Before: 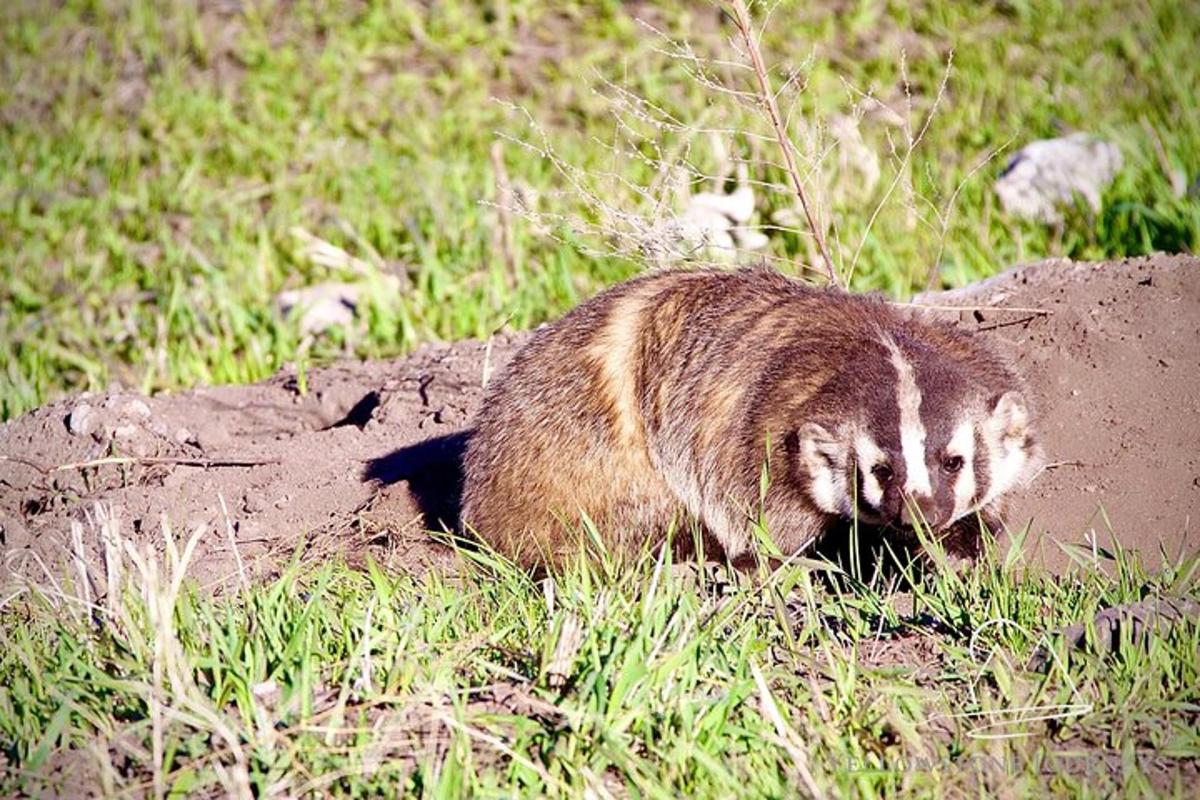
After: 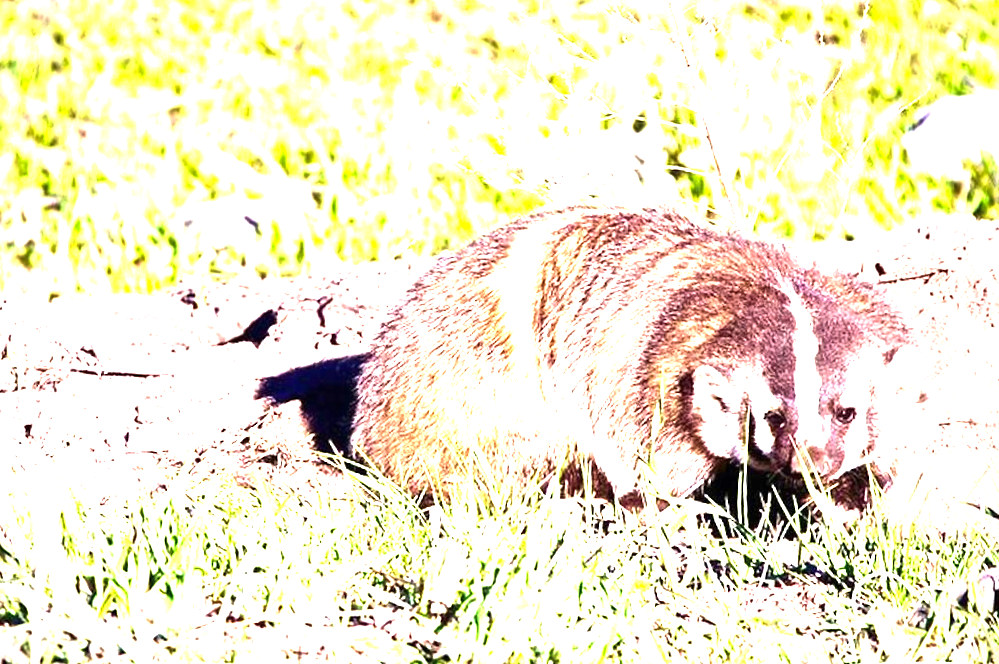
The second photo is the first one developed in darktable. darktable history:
color balance rgb: perceptual saturation grading › global saturation 0.124%, perceptual brilliance grading › global brilliance 20.788%, perceptual brilliance grading › shadows -34.446%
crop and rotate: angle -3.26°, left 5.14%, top 5.218%, right 4.61%, bottom 4.695%
exposure: black level correction 0, exposure 1.448 EV, compensate exposure bias true, compensate highlight preservation false
